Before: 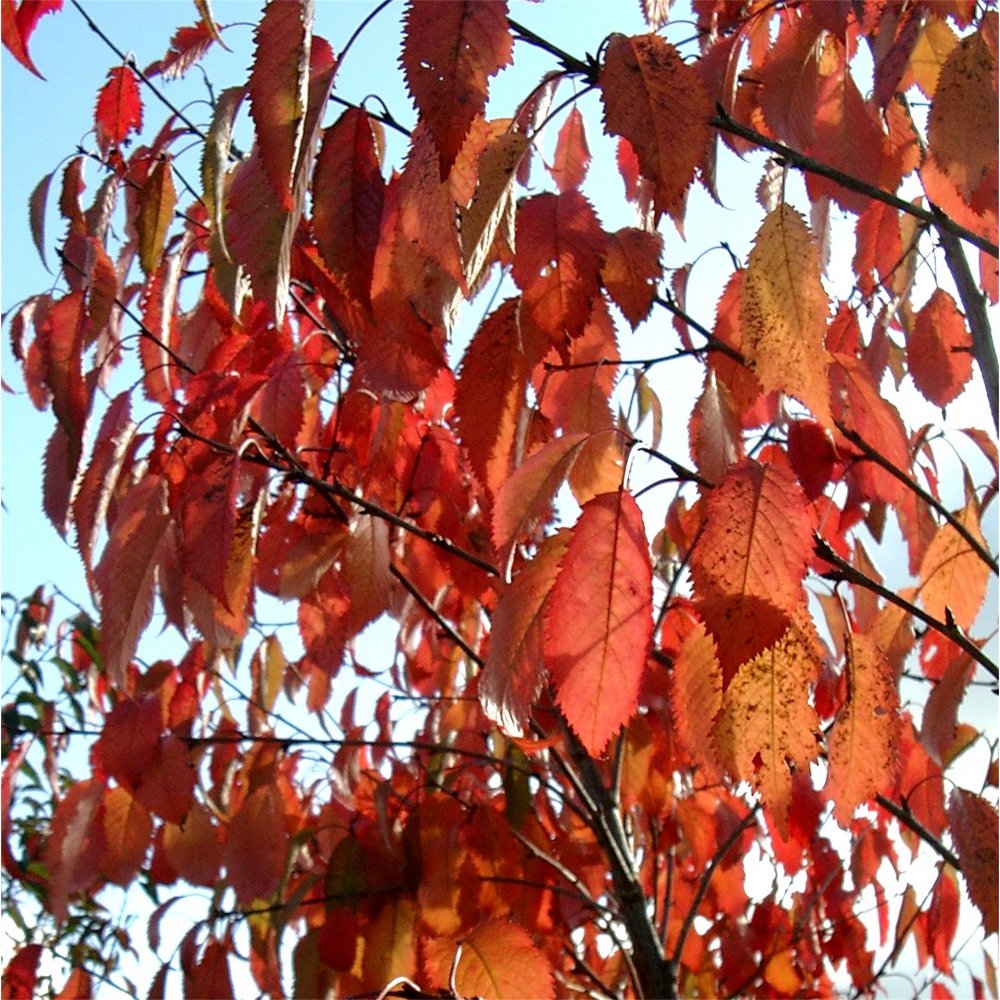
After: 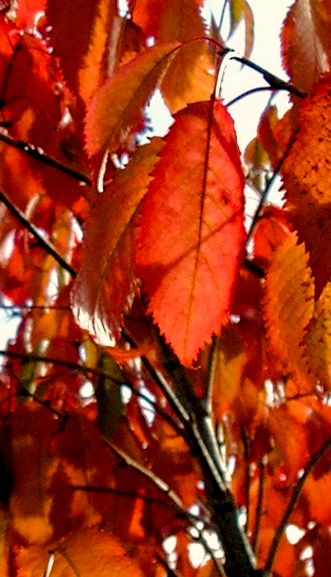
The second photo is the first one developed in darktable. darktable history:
crop: left 40.878%, top 39.176%, right 25.993%, bottom 3.081%
color balance rgb: shadows lift › chroma 3%, shadows lift › hue 240.84°, highlights gain › chroma 3%, highlights gain › hue 73.2°, global offset › luminance -0.5%, perceptual saturation grading › global saturation 20%, perceptual saturation grading › highlights -25%, perceptual saturation grading › shadows 50%, global vibrance 25.26%
